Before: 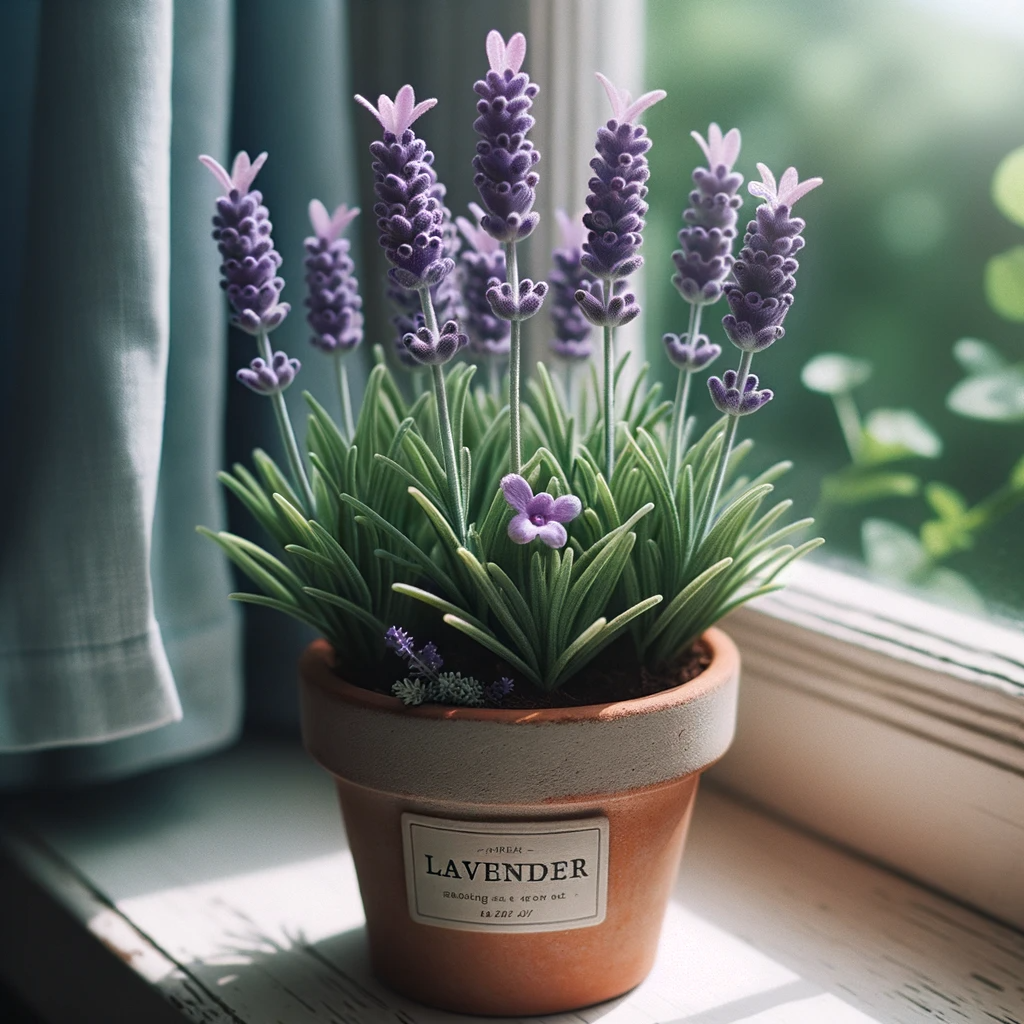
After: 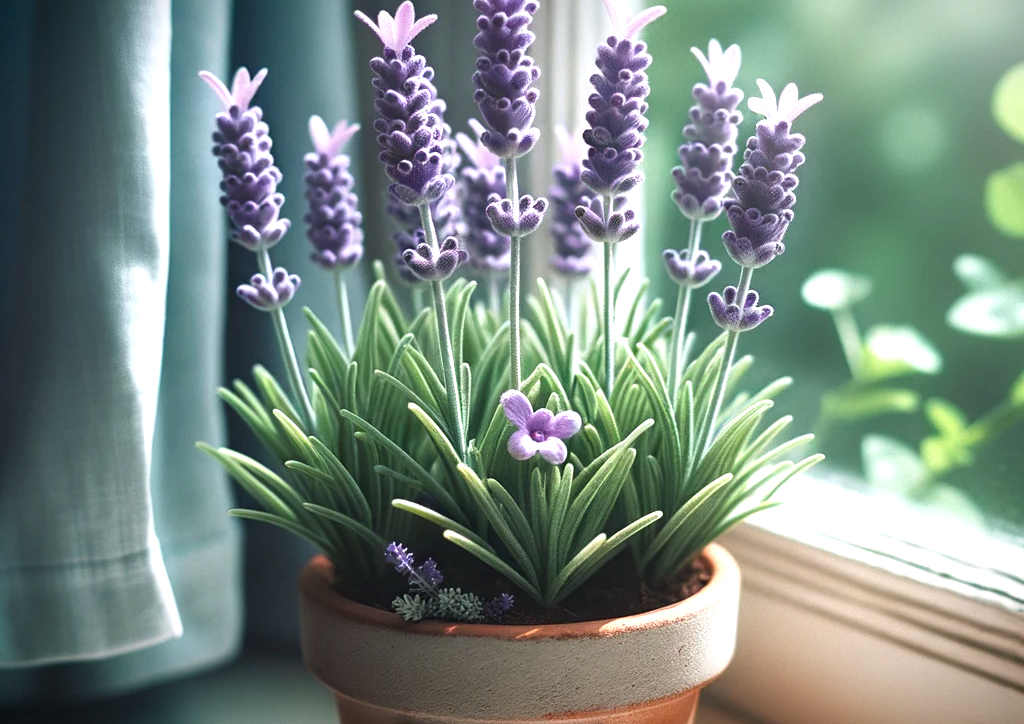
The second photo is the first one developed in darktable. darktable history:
white balance: red 0.978, blue 0.999
exposure: black level correction 0, exposure 1 EV, compensate exposure bias true, compensate highlight preservation false
vignetting: fall-off start 98.29%, fall-off radius 100%, brightness -1, saturation 0.5, width/height ratio 1.428
crop and rotate: top 8.293%, bottom 20.996%
